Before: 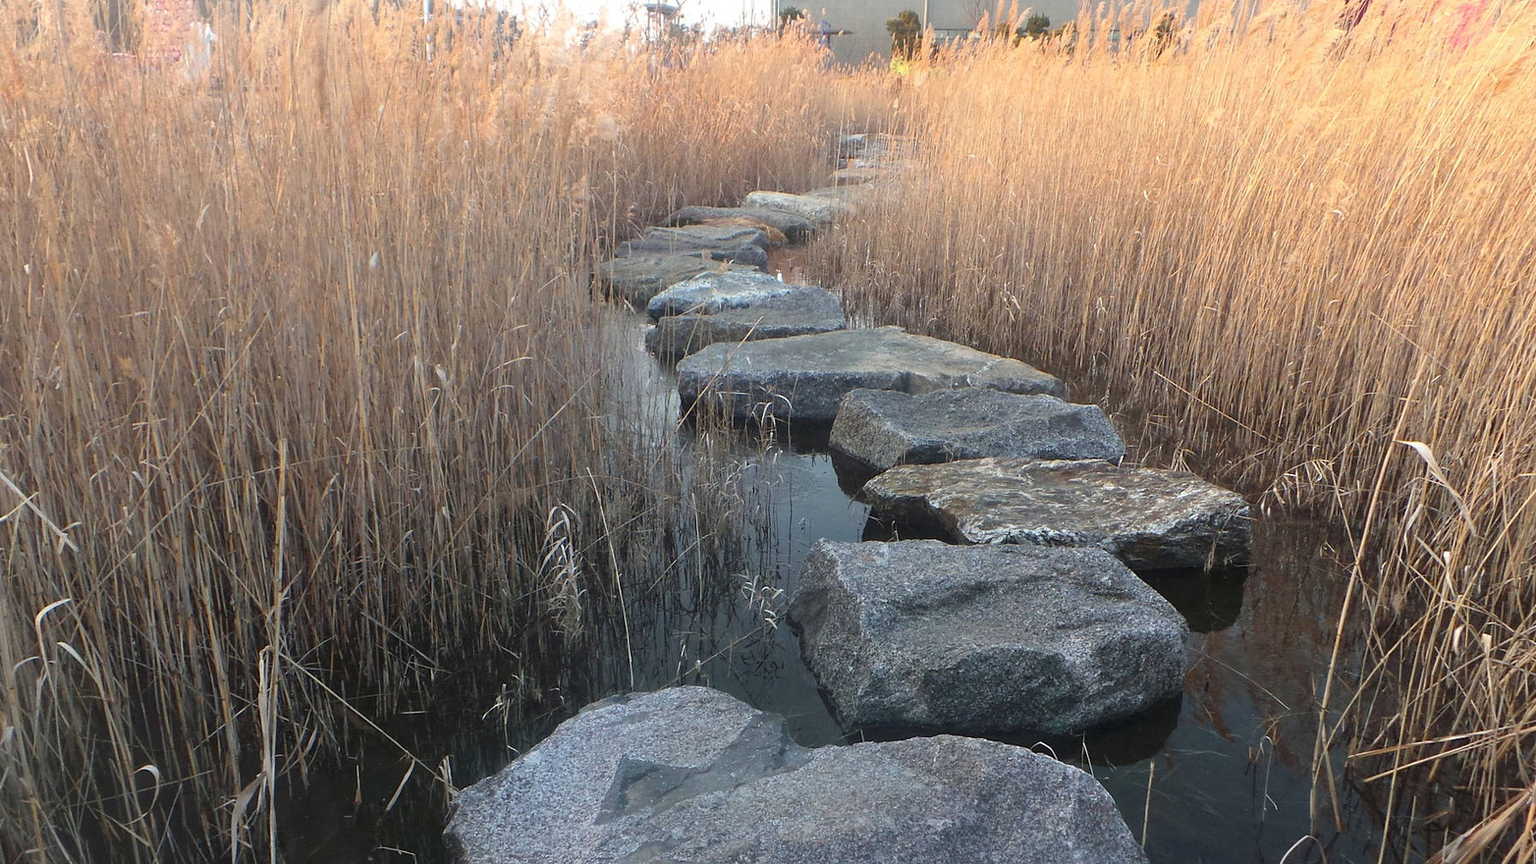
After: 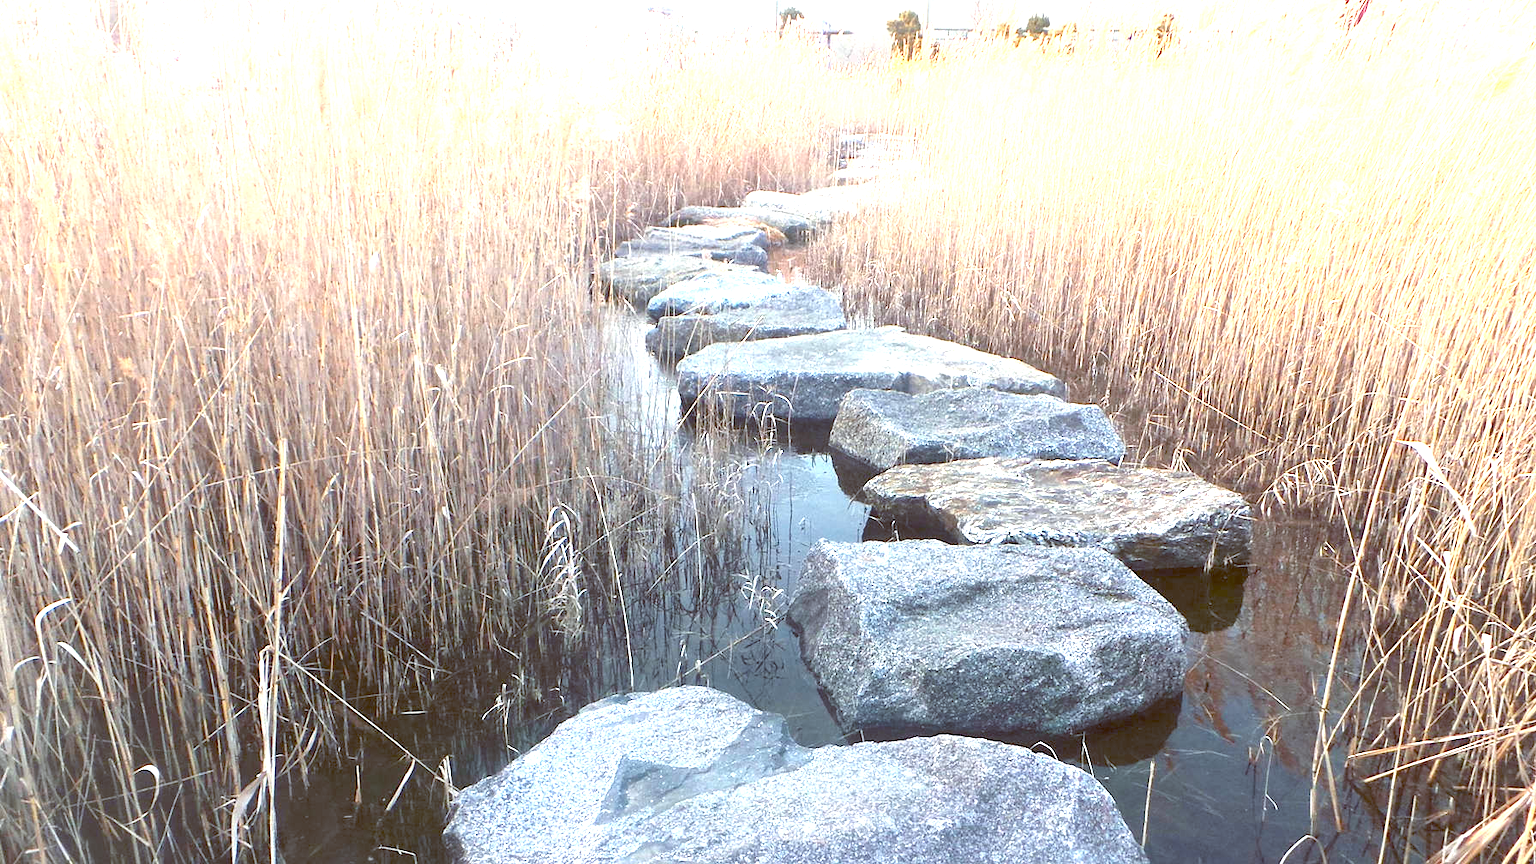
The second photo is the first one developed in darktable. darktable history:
color balance: lift [1, 1.015, 1.004, 0.985], gamma [1, 0.958, 0.971, 1.042], gain [1, 0.956, 0.977, 1.044]
exposure: black level correction 0.001, exposure 1.84 EV, compensate highlight preservation false
shadows and highlights: shadows 25, highlights -25
